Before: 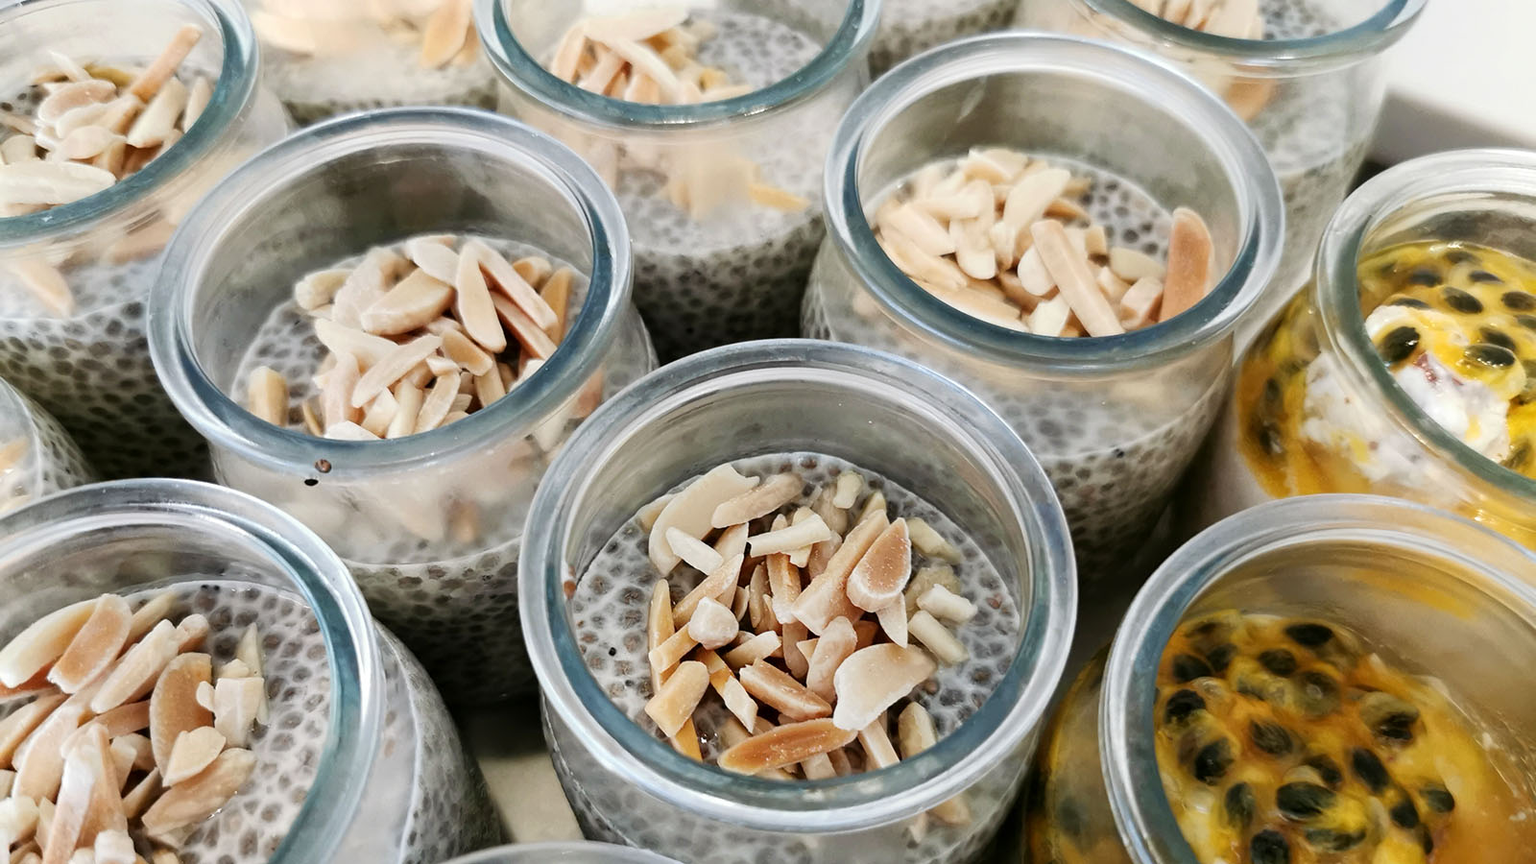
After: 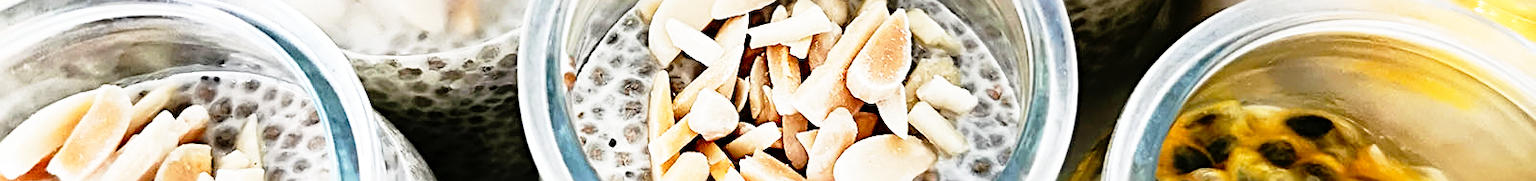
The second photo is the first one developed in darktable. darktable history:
crop and rotate: top 58.985%, bottom 19.976%
base curve: curves: ch0 [(0, 0) (0.012, 0.01) (0.073, 0.168) (0.31, 0.711) (0.645, 0.957) (1, 1)], preserve colors none
sharpen: radius 2.826, amount 0.722
